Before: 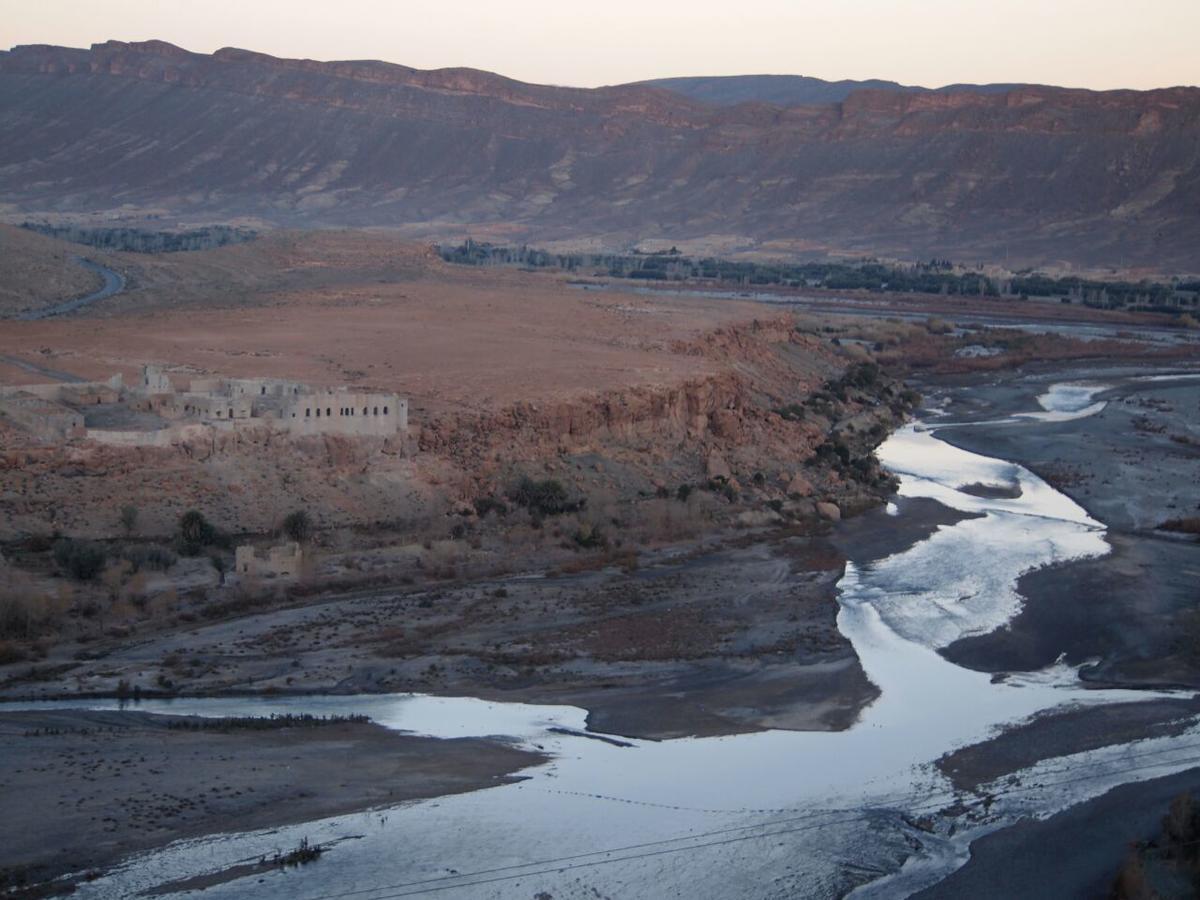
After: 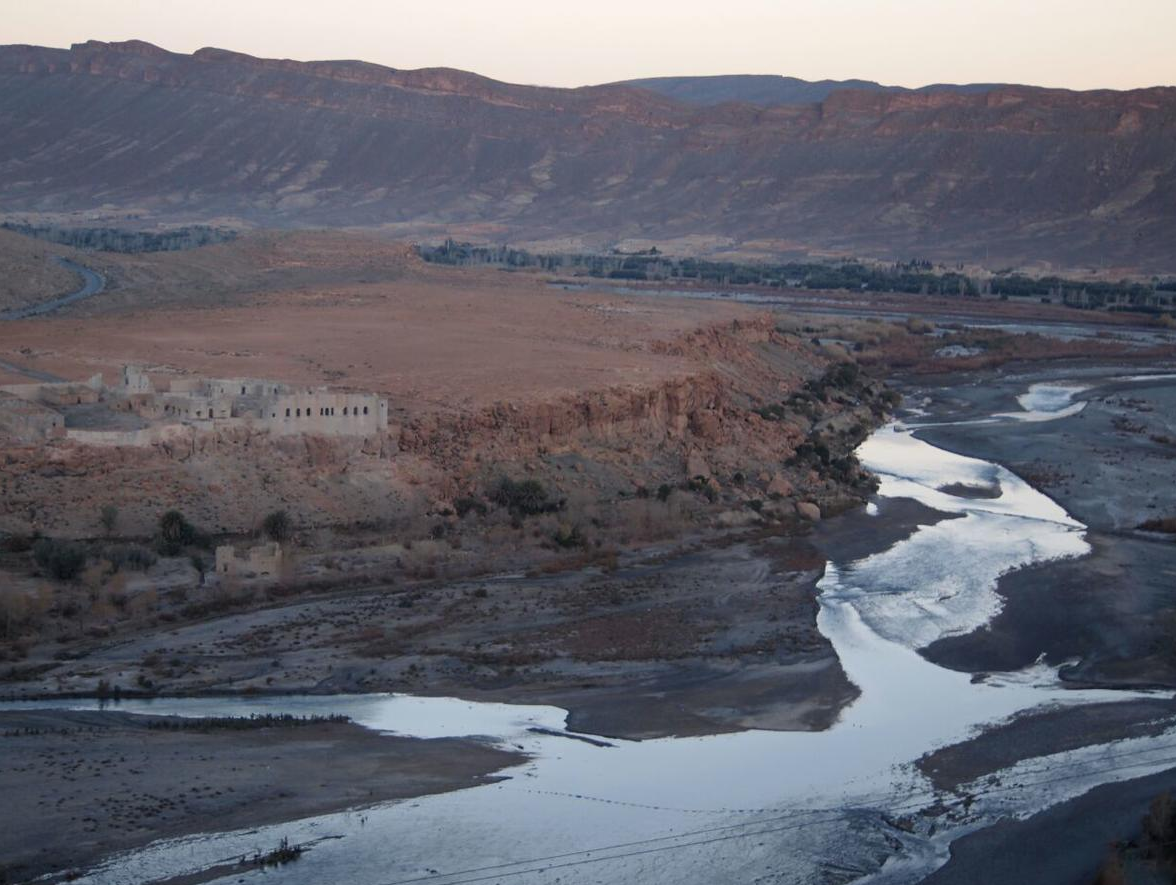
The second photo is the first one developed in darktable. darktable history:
crop: left 1.671%, right 0.267%, bottom 1.506%
